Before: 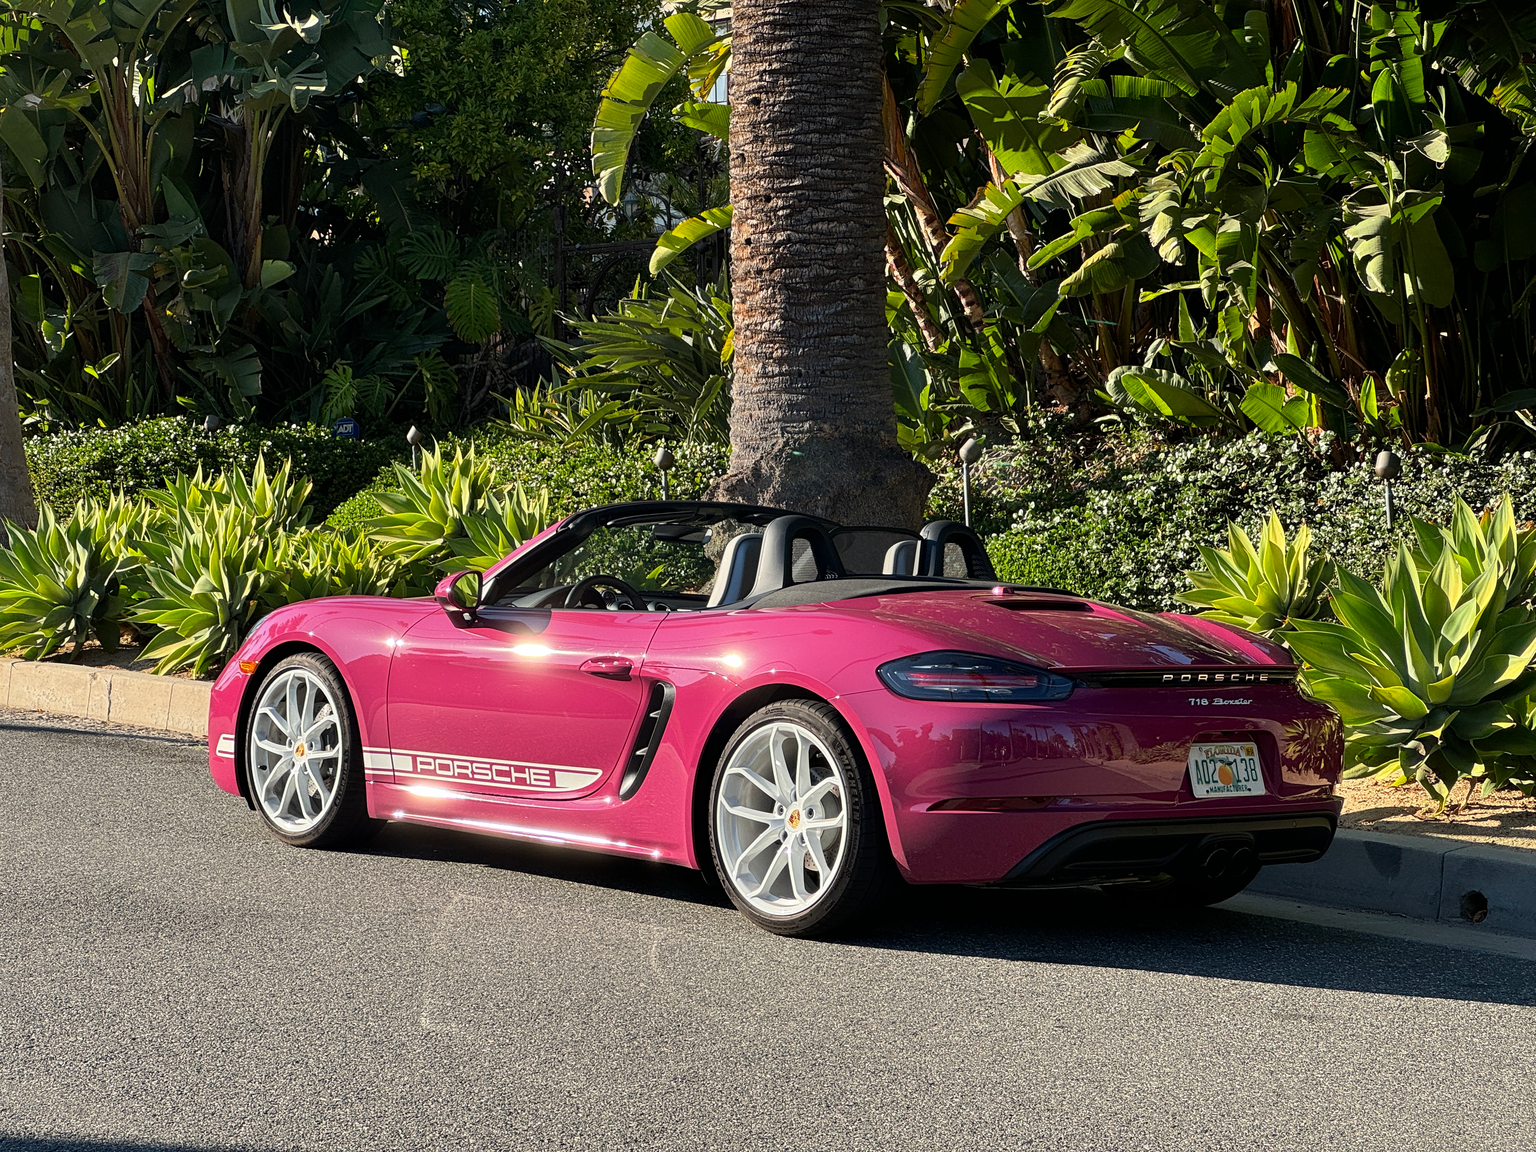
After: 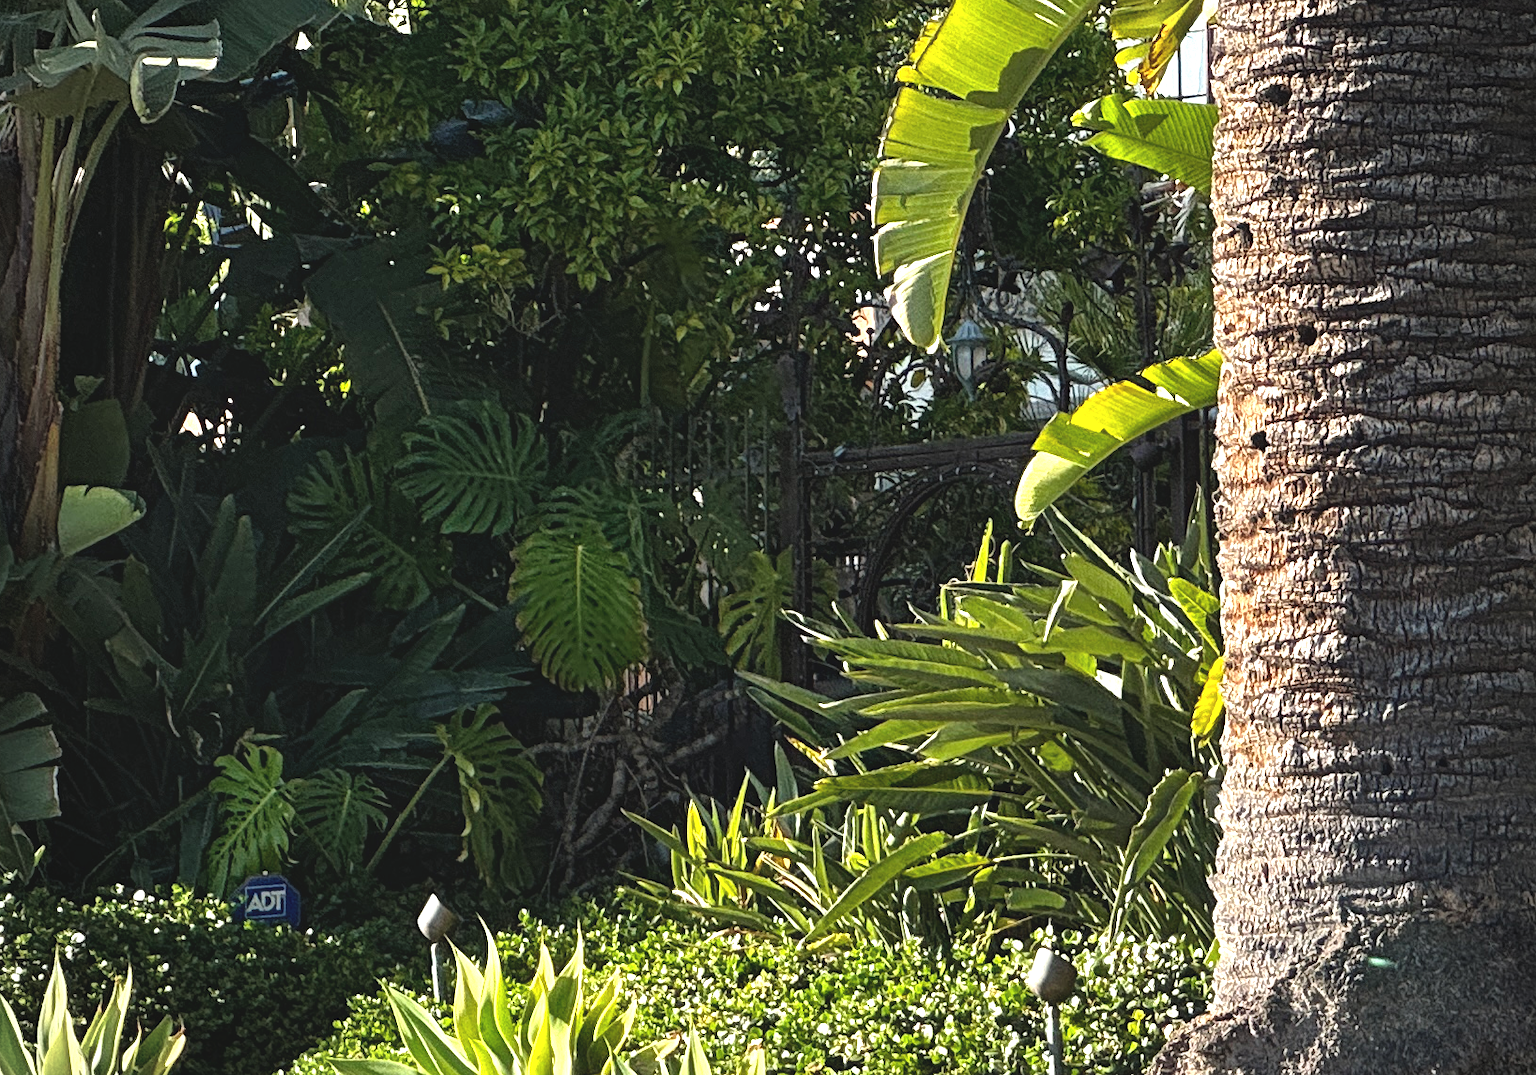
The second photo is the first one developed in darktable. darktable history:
vignetting: fall-off radius 60.92%
local contrast: mode bilateral grid, contrast 20, coarseness 50, detail 120%, midtone range 0.2
exposure: black level correction -0.005, exposure 1.002 EV, compensate highlight preservation false
tone equalizer: -7 EV 0.18 EV, -6 EV 0.12 EV, -5 EV 0.08 EV, -4 EV 0.04 EV, -2 EV -0.02 EV, -1 EV -0.04 EV, +0 EV -0.06 EV, luminance estimator HSV value / RGB max
crop: left 15.452%, top 5.459%, right 43.956%, bottom 56.62%
